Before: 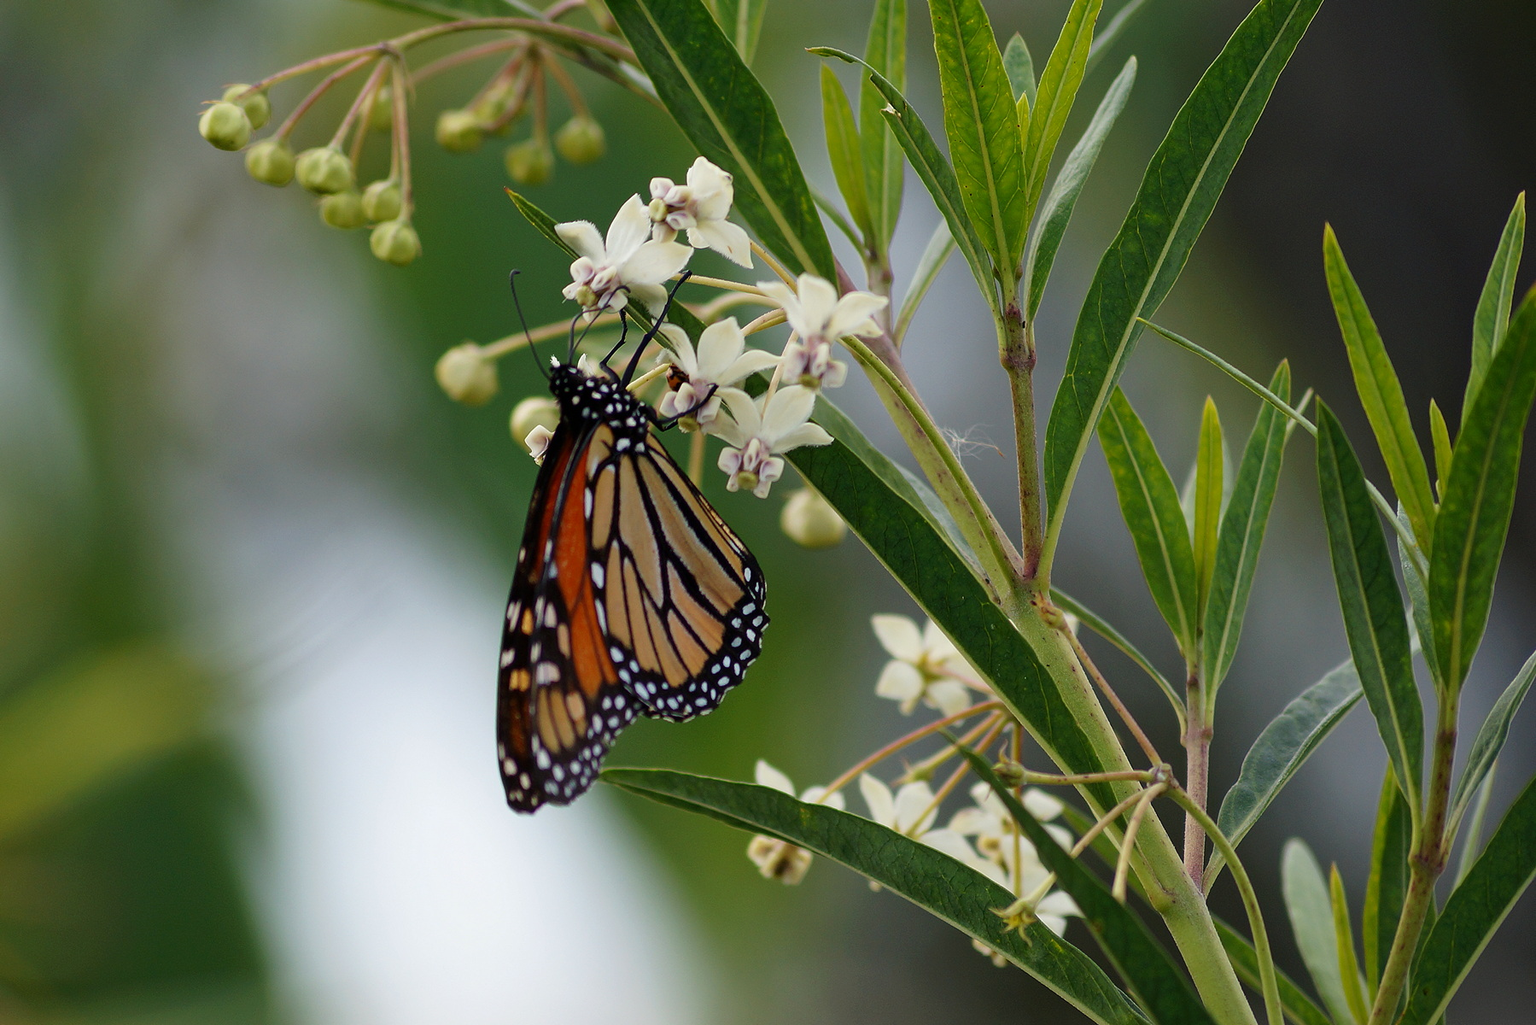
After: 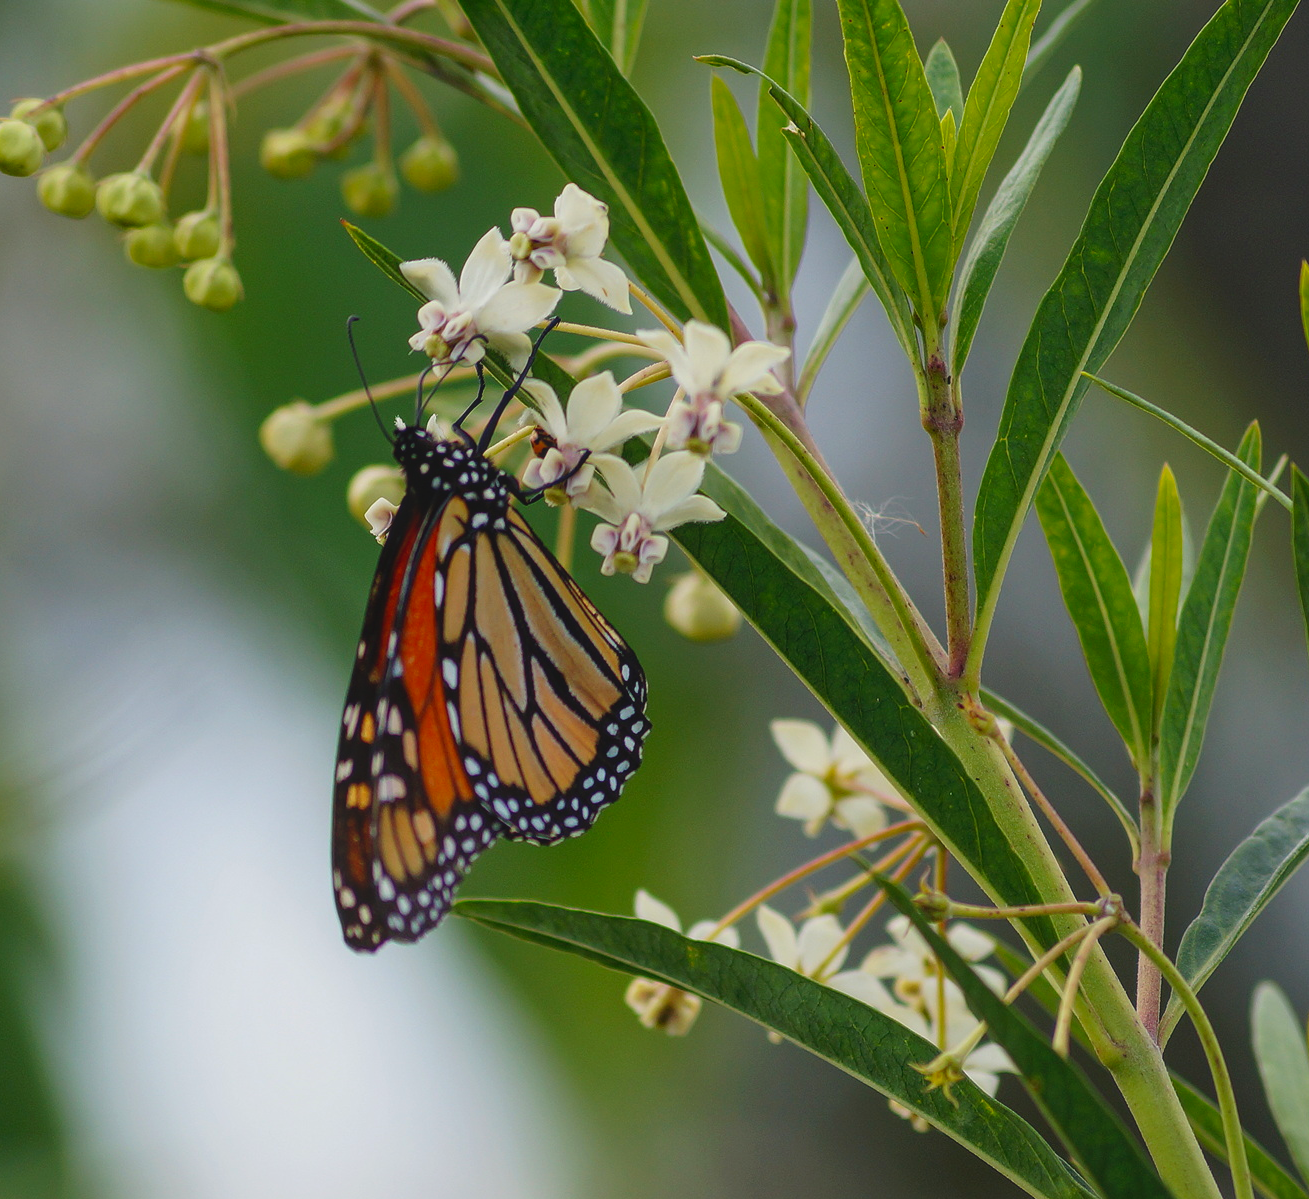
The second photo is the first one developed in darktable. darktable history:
local contrast: on, module defaults
contrast brightness saturation: contrast -0.186, saturation 0.188
crop: left 13.918%, right 13.318%
